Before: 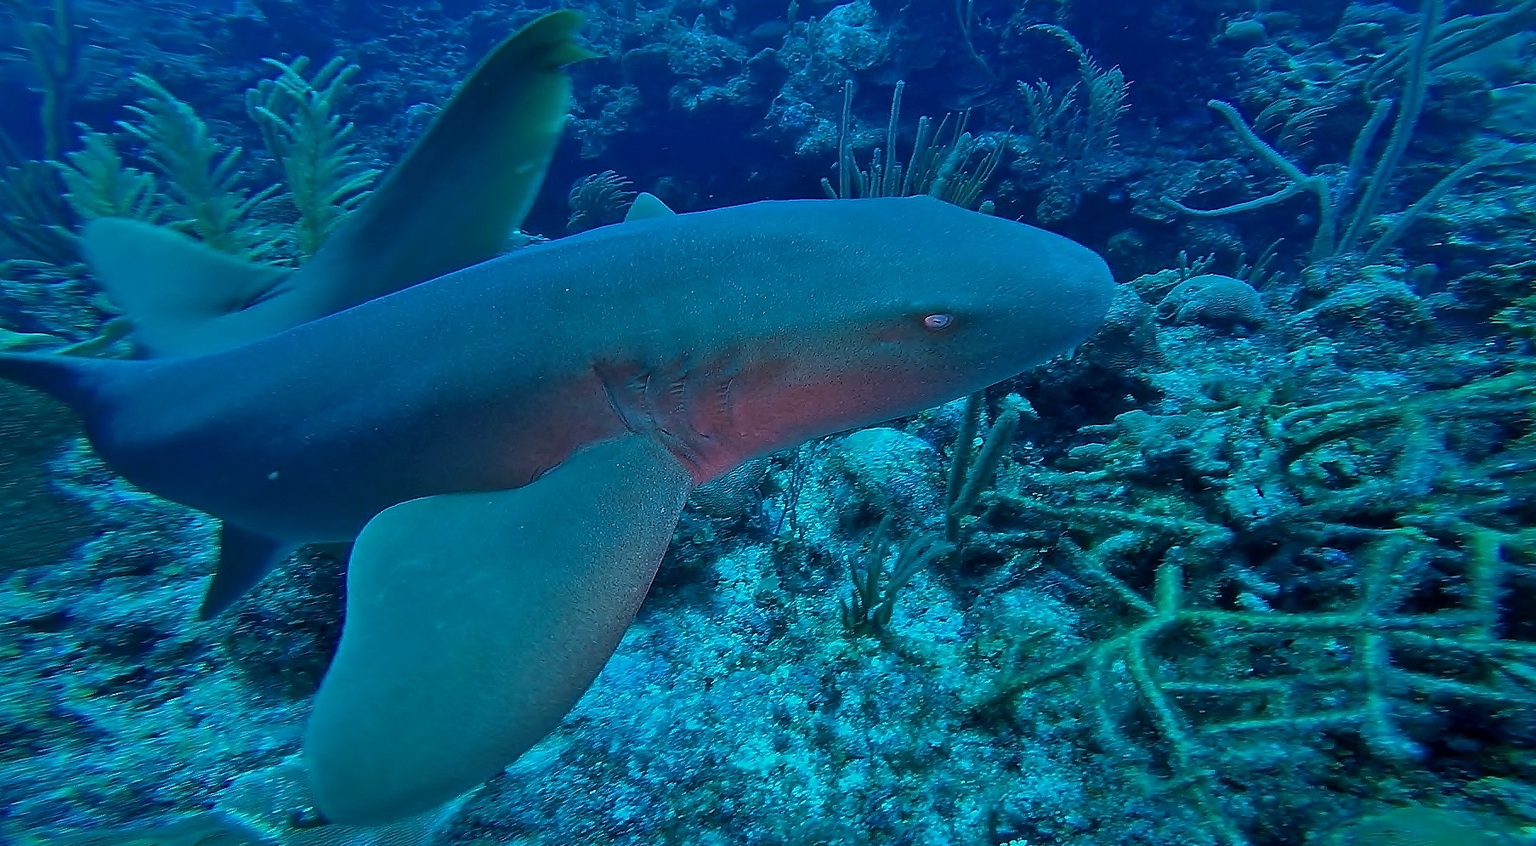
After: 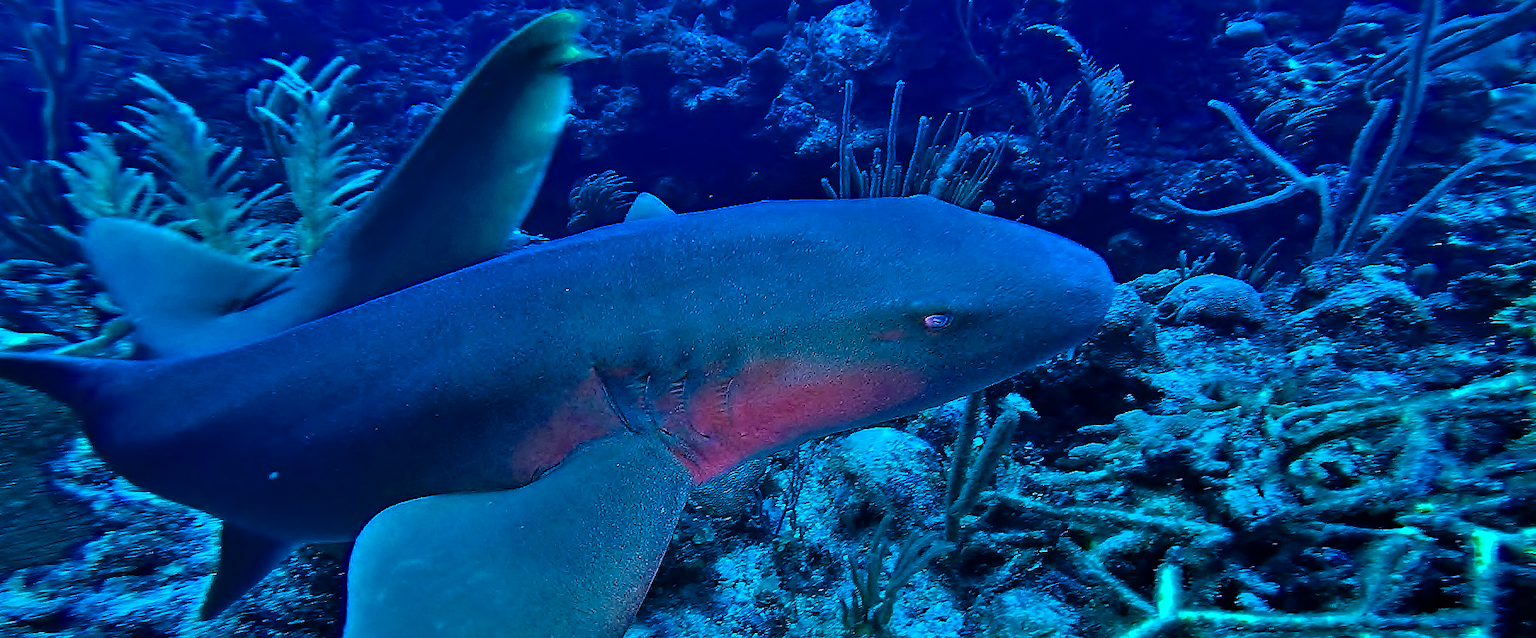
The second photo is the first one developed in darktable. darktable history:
crop: bottom 24.437%
color correction: highlights a* 15.66, highlights b* -20.72
shadows and highlights: white point adjustment 0.029, soften with gaussian
color balance rgb: perceptual saturation grading › global saturation 29.473%, global vibrance 16.459%, saturation formula JzAzBz (2021)
haze removal: compatibility mode true, adaptive false
color zones: curves: ch0 [(0.25, 0.5) (0.423, 0.5) (0.443, 0.5) (0.521, 0.756) (0.568, 0.5) (0.576, 0.5) (0.75, 0.5)]; ch1 [(0.25, 0.5) (0.423, 0.5) (0.443, 0.5) (0.539, 0.873) (0.624, 0.565) (0.631, 0.5) (0.75, 0.5)]
